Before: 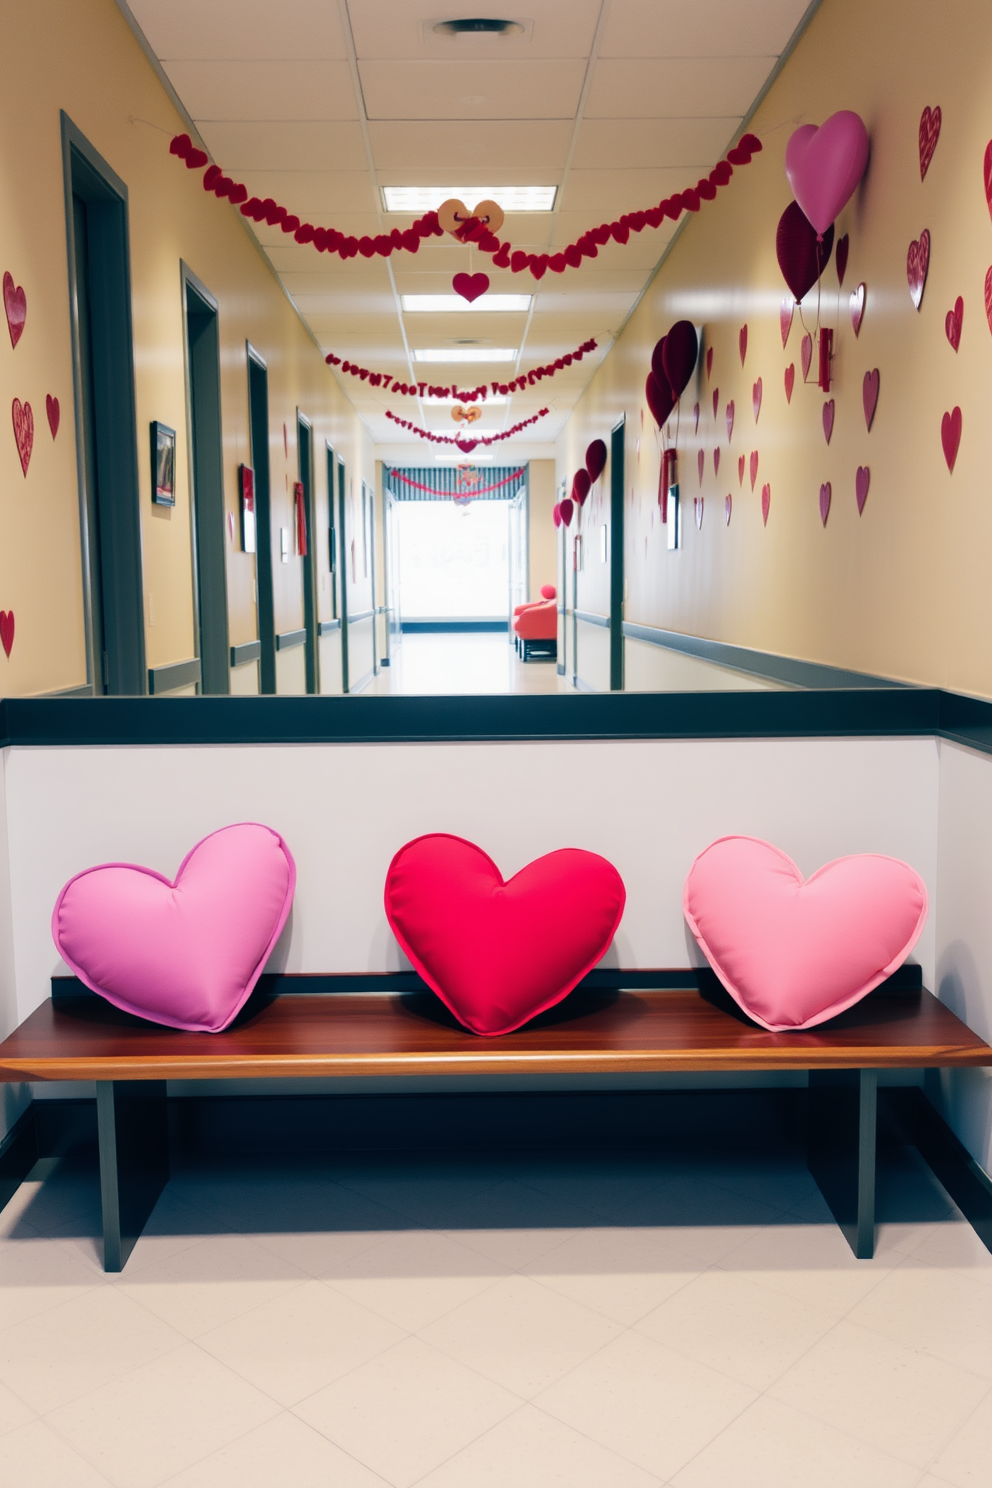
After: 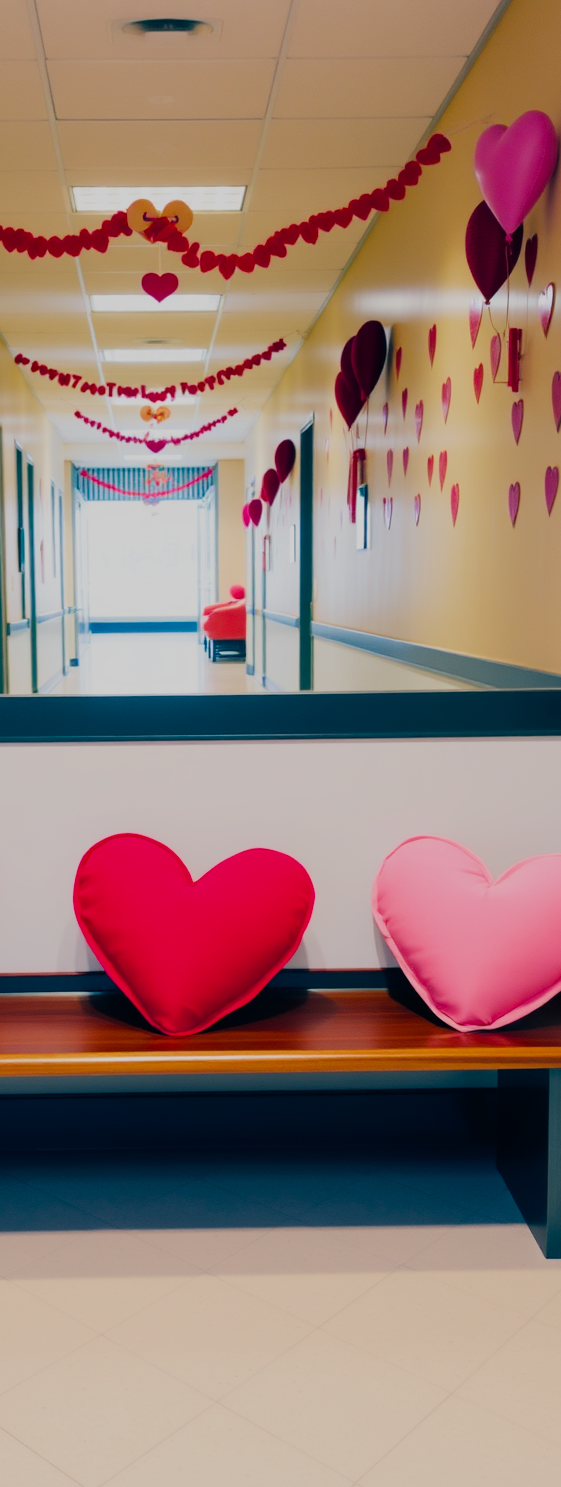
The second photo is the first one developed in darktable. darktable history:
filmic rgb: black relative exposure -13.07 EV, white relative exposure 4 EV, target white luminance 85.049%, hardness 6.28, latitude 42%, contrast 0.859, shadows ↔ highlights balance 8.9%, add noise in highlights 0.002, color science v3 (2019), use custom middle-gray values true, contrast in highlights soft
color balance rgb: linear chroma grading › global chroma 14.956%, perceptual saturation grading › global saturation 19.923%, global vibrance 14.224%
crop: left 31.428%, top 0.004%, right 11.933%
